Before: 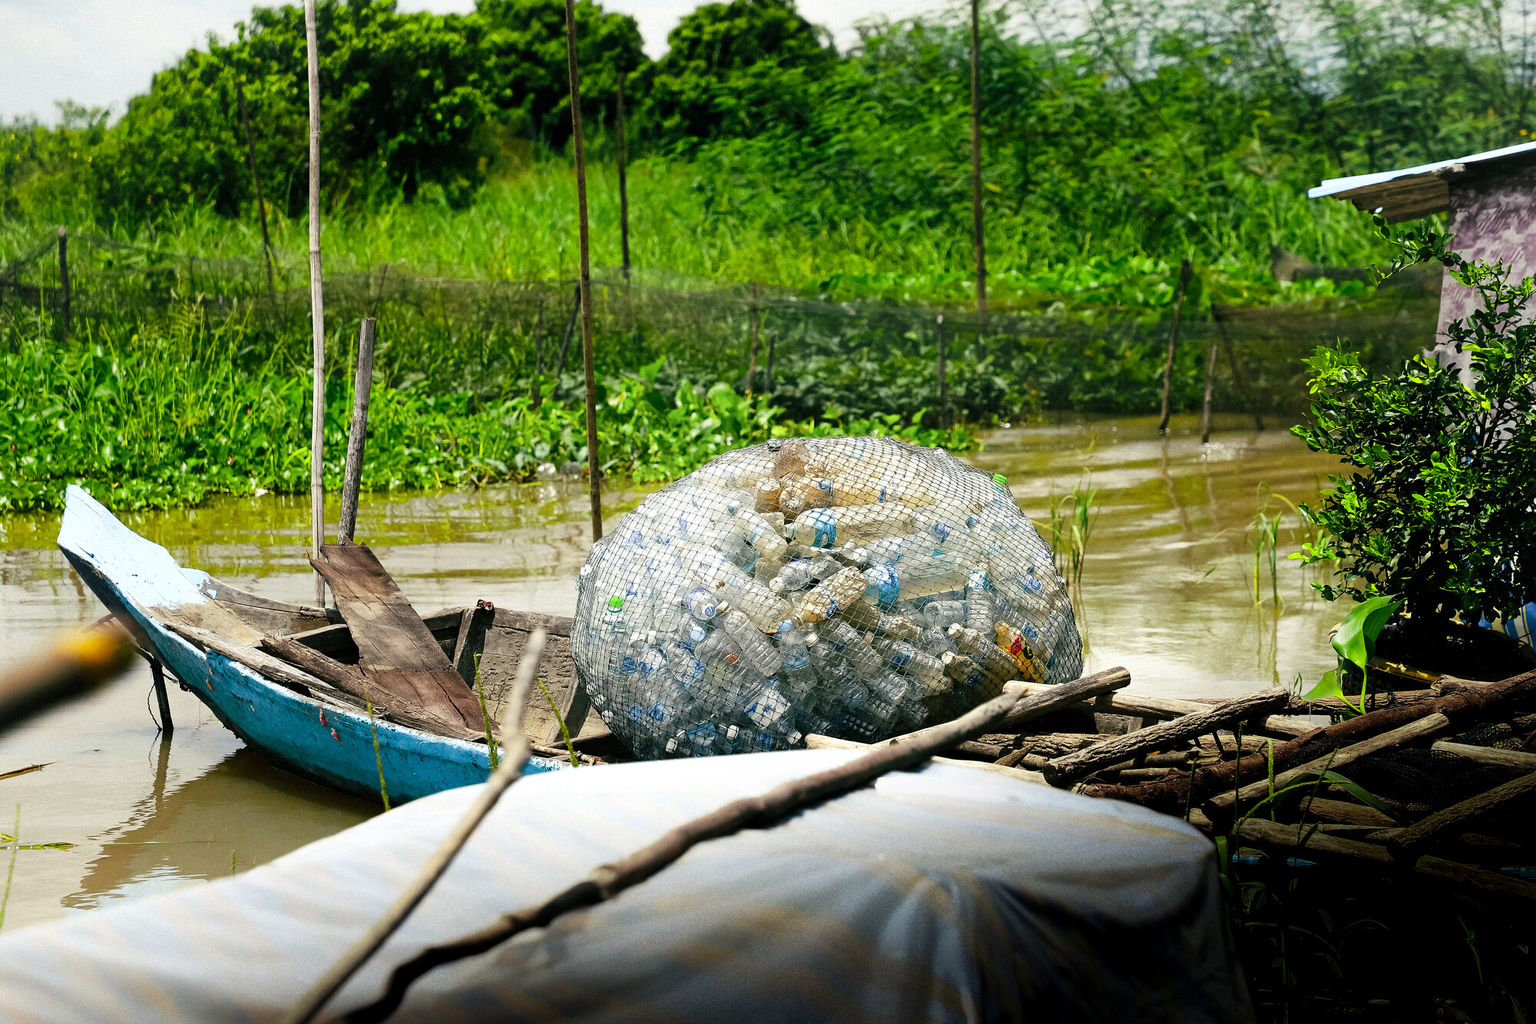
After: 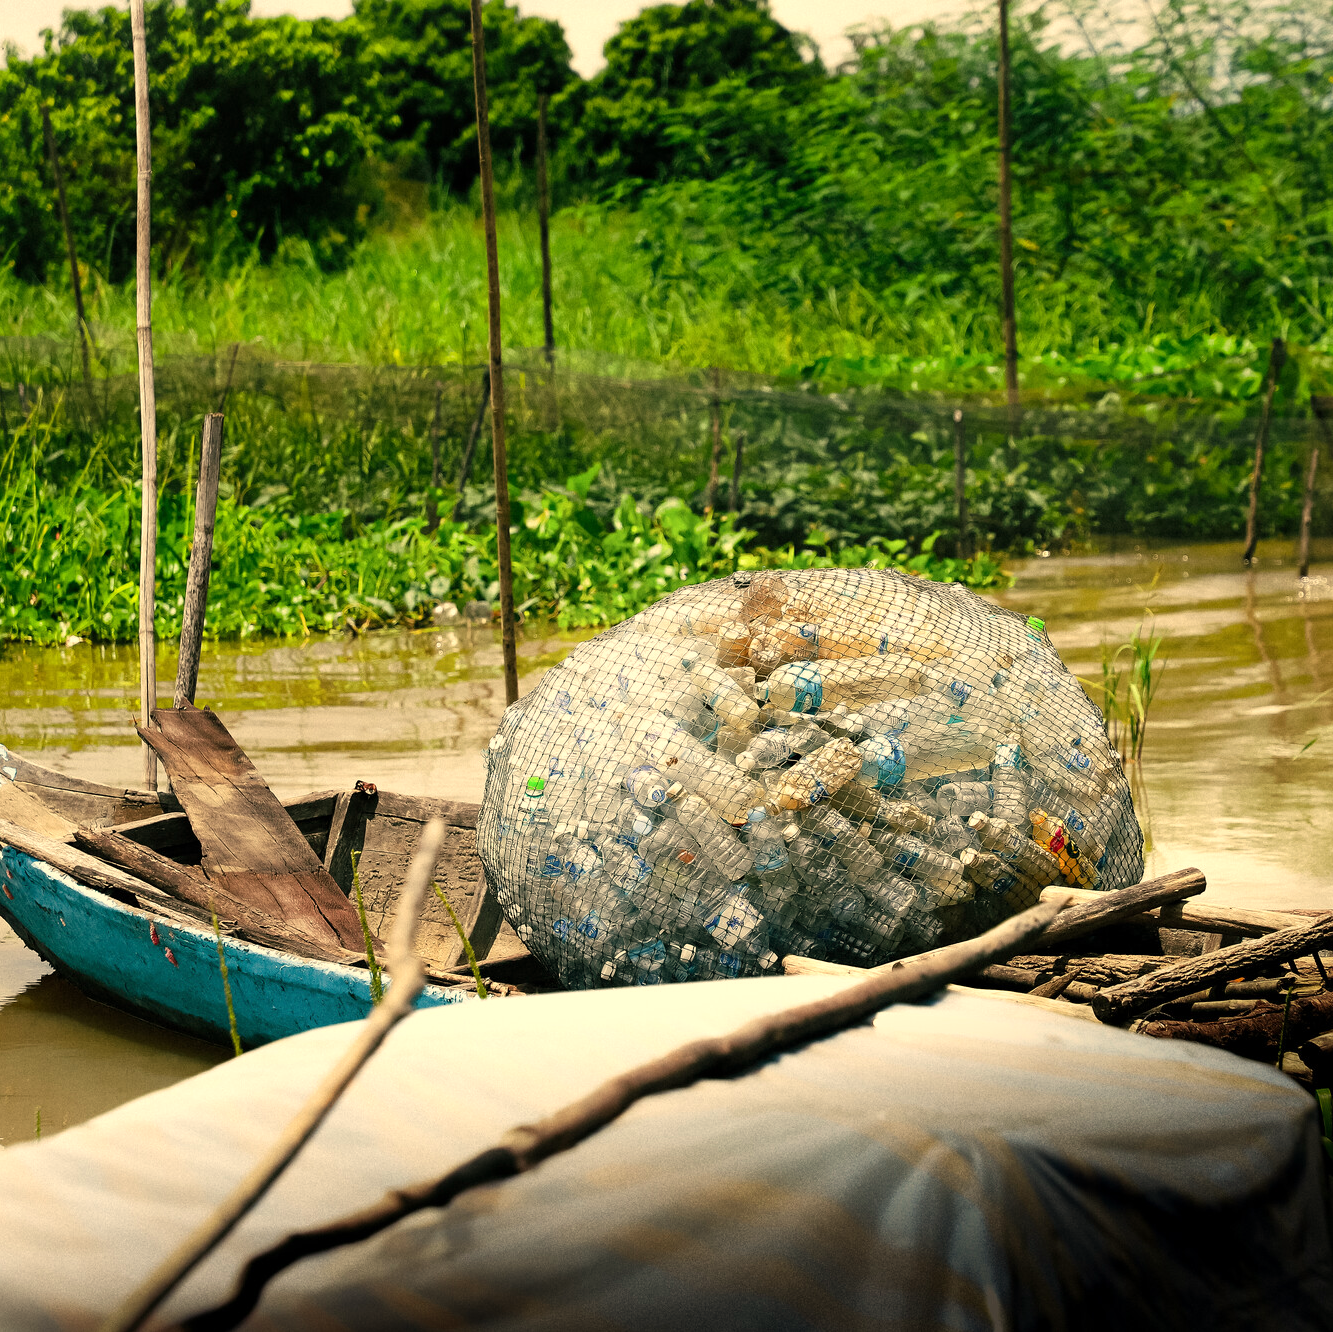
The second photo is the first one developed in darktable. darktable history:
crop and rotate: left 13.342%, right 19.991%
white balance: red 1.123, blue 0.83
